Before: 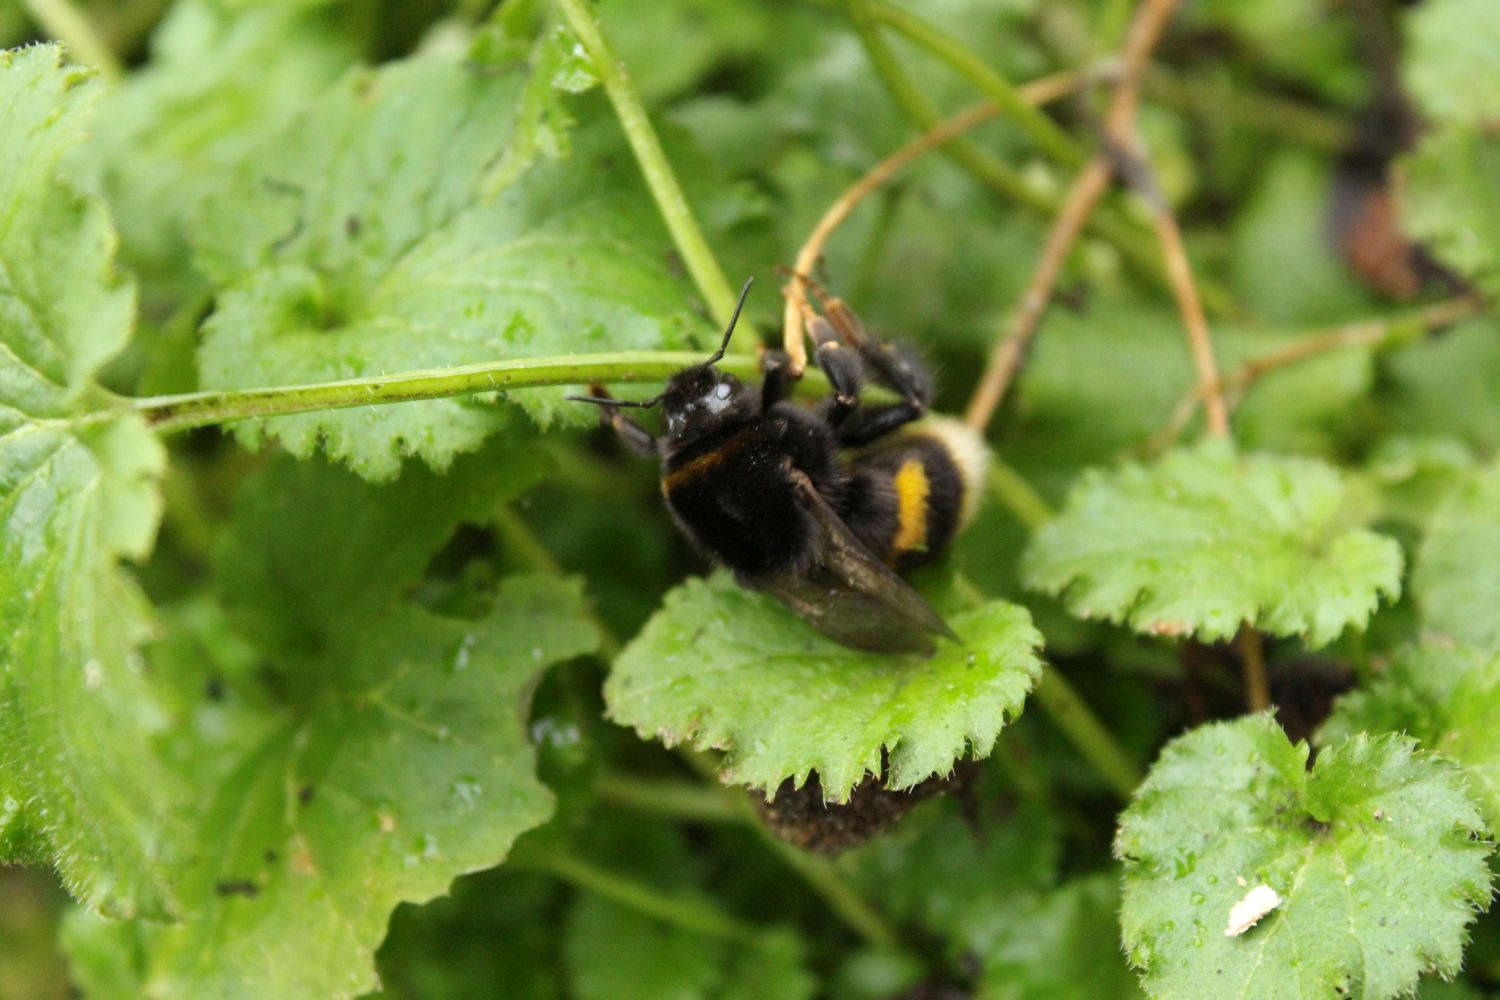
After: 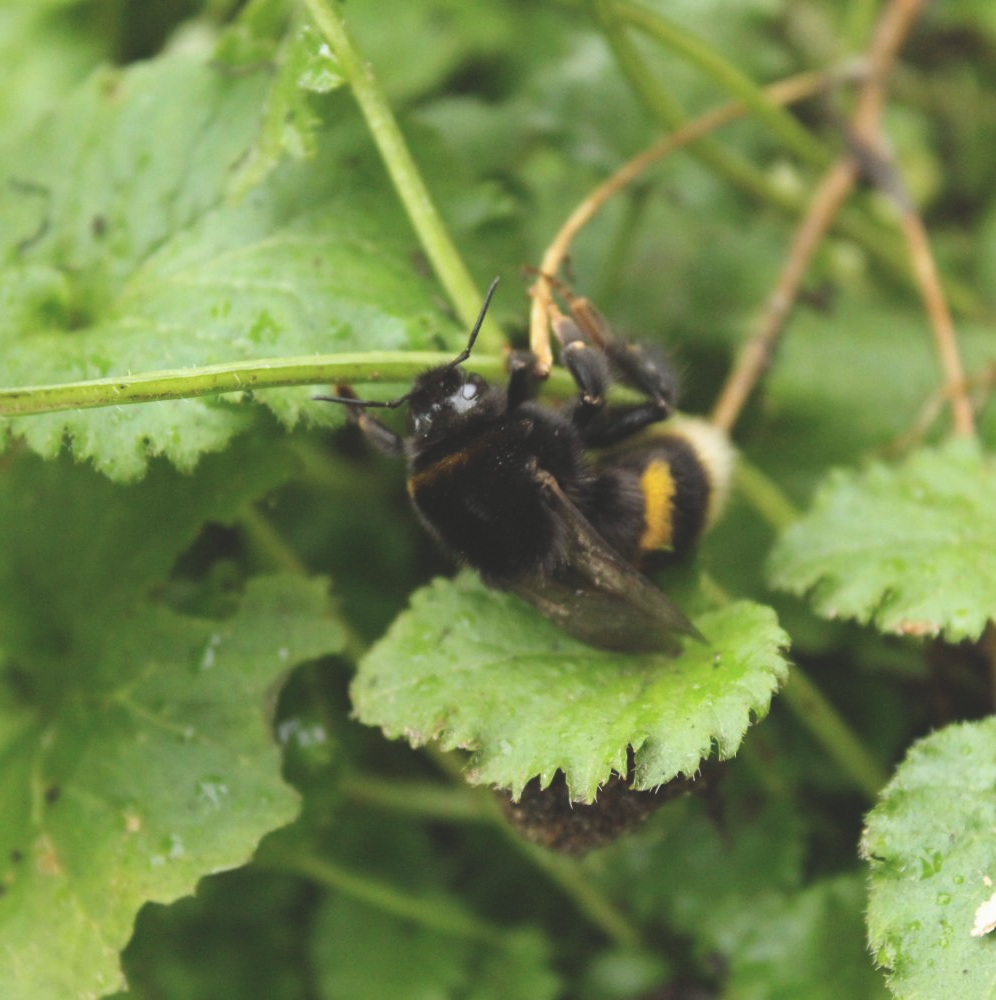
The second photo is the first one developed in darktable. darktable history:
crop: left 16.939%, right 16.635%
exposure: black level correction -0.021, exposure -0.038 EV, compensate highlight preservation false
contrast brightness saturation: contrast 0.014, saturation -0.068
